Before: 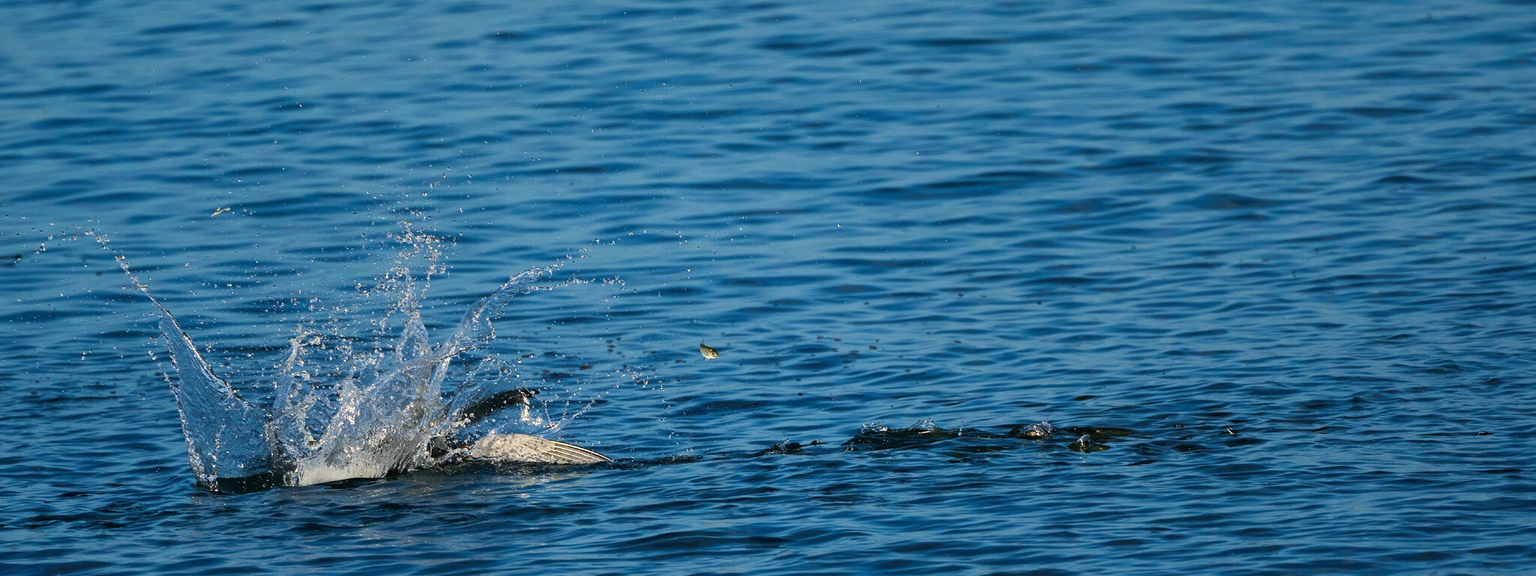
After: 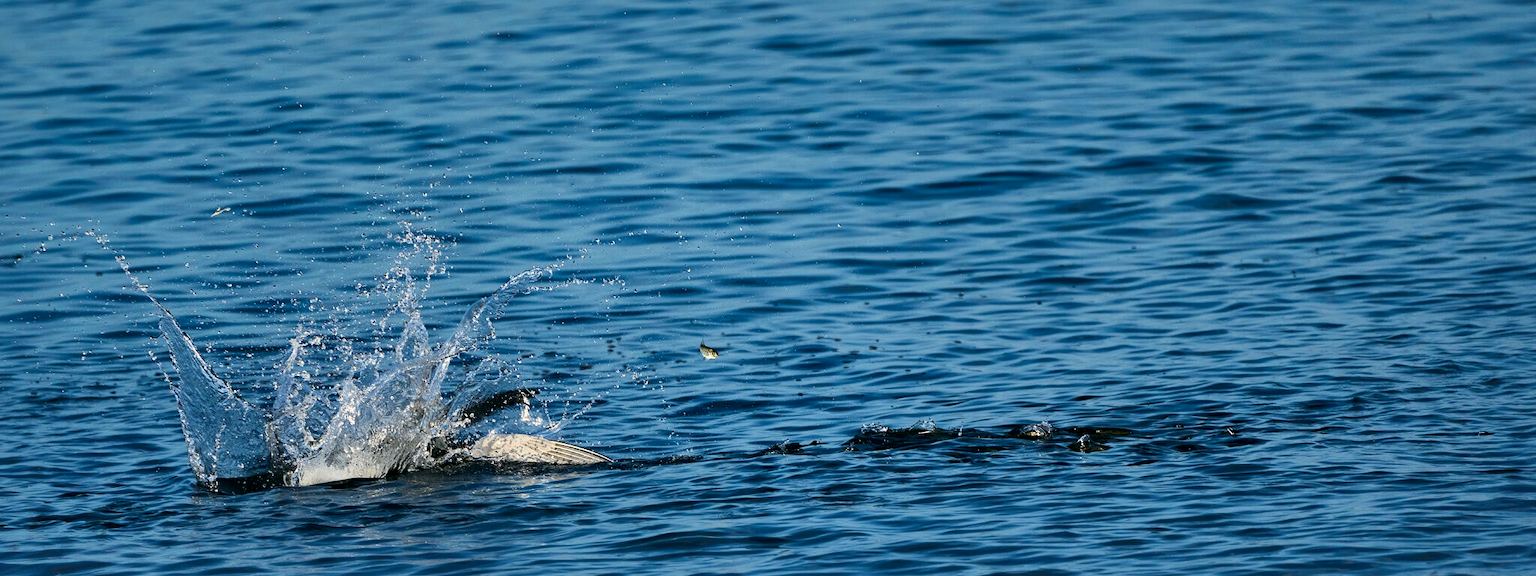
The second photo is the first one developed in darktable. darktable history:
shadows and highlights: low approximation 0.01, soften with gaussian
local contrast: mode bilateral grid, contrast 100, coarseness 100, detail 165%, midtone range 0.2
contrast equalizer: octaves 7, y [[0.6 ×6], [0.55 ×6], [0 ×6], [0 ×6], [0 ×6]], mix -0.3
